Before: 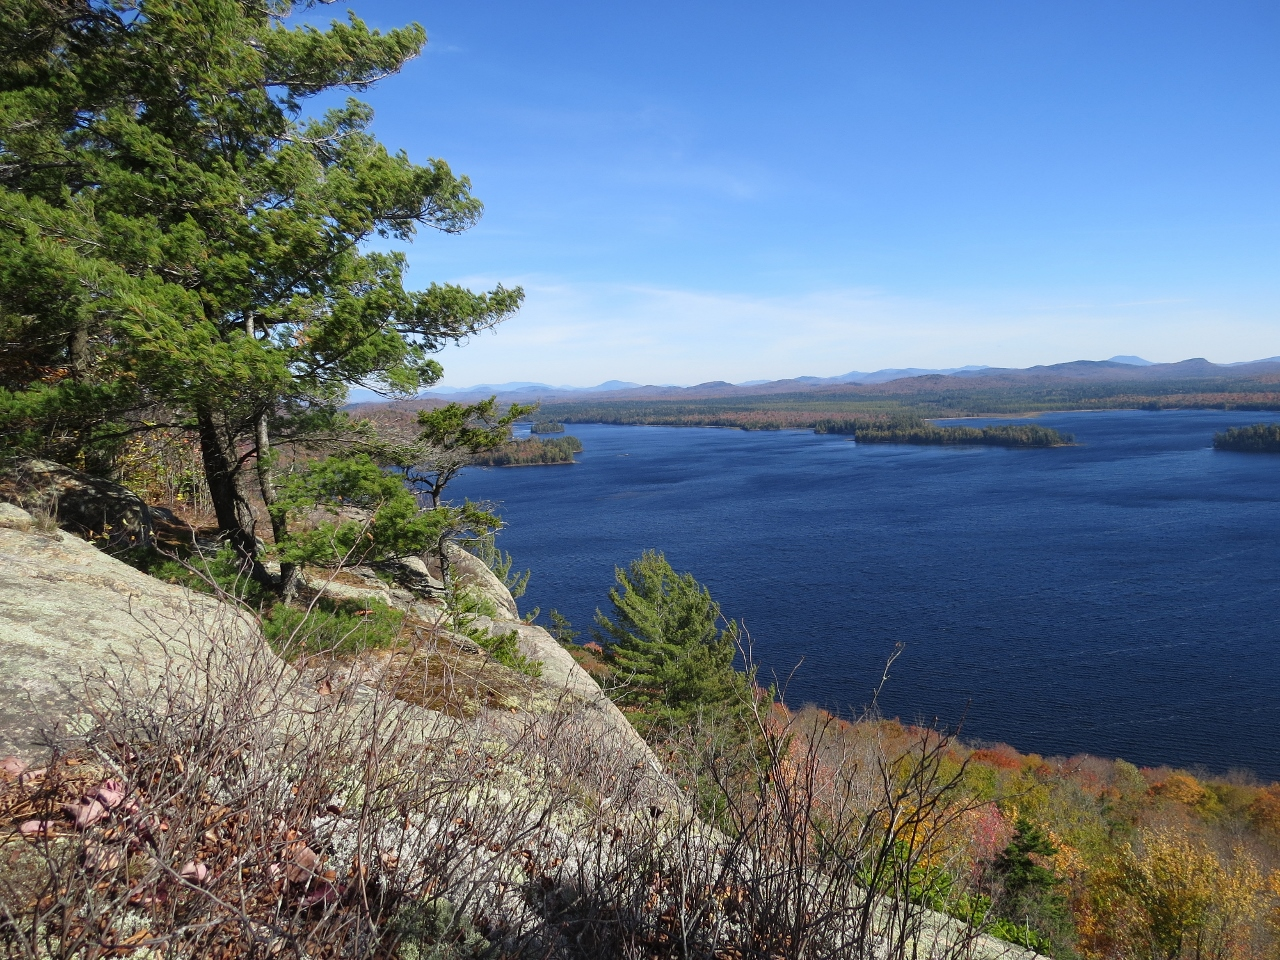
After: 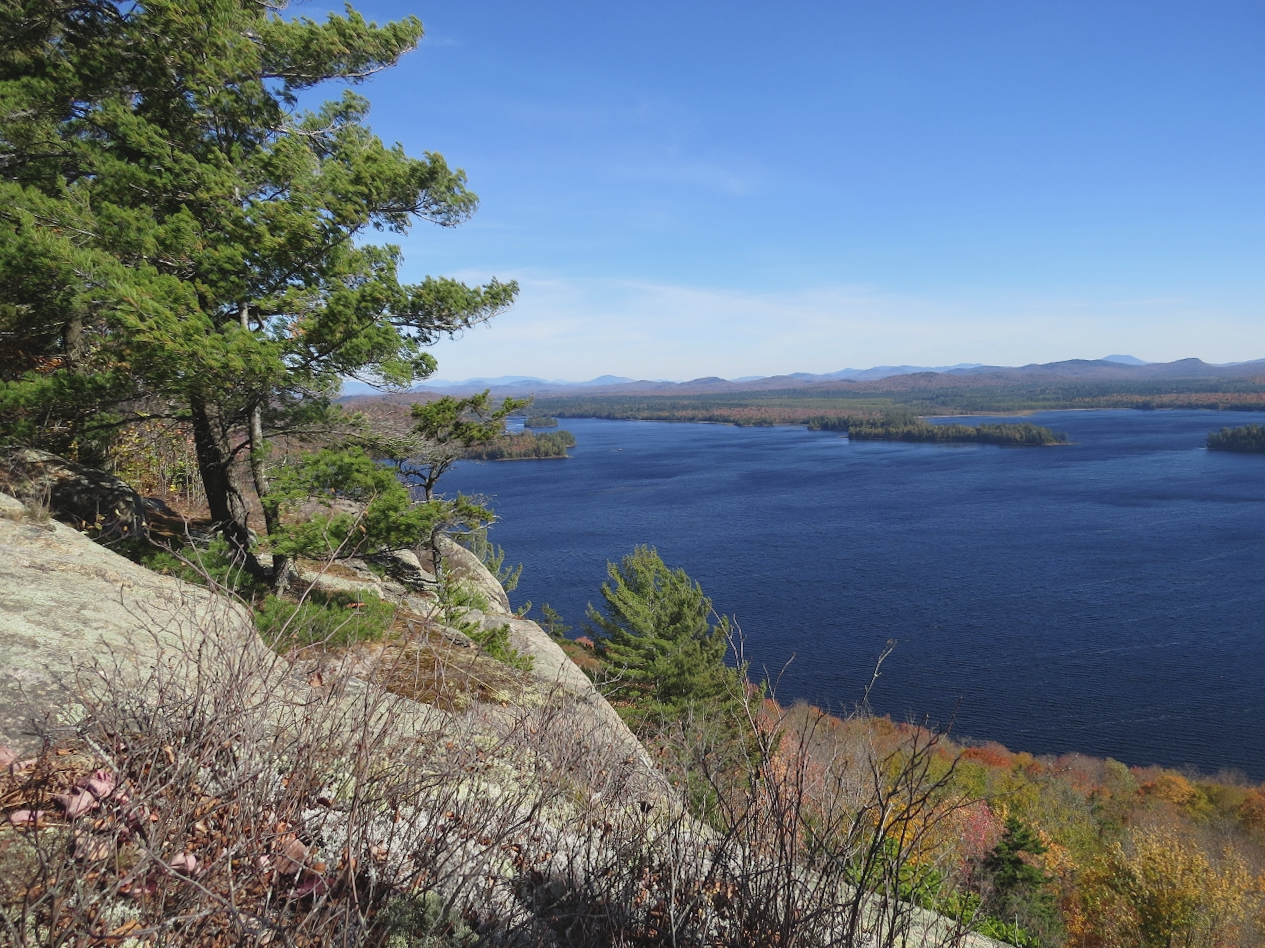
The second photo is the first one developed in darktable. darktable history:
crop and rotate: angle -0.5°
tone equalizer: on, module defaults
contrast brightness saturation: contrast -0.1, saturation -0.1
